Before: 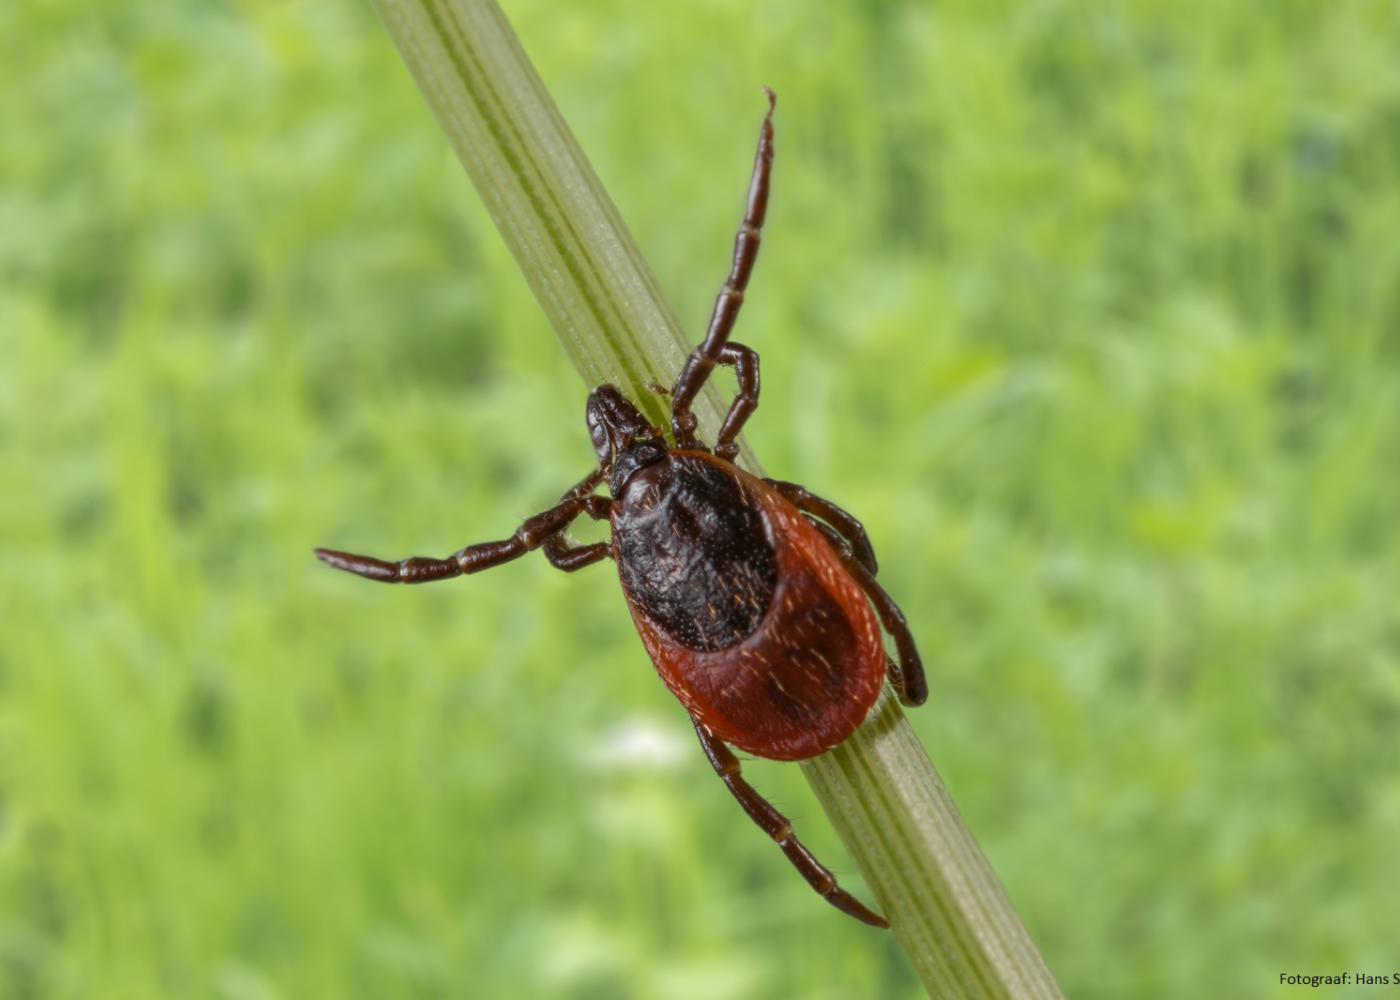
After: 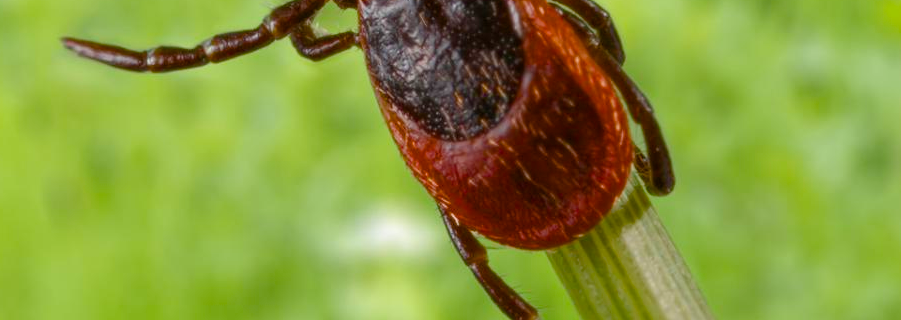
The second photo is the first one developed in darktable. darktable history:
color balance rgb: perceptual saturation grading › global saturation 35%, perceptual saturation grading › highlights -30%, perceptual saturation grading › shadows 35%, perceptual brilliance grading › global brilliance 3%, perceptual brilliance grading › highlights -3%, perceptual brilliance grading › shadows 3%
crop: left 18.091%, top 51.13%, right 17.525%, bottom 16.85%
